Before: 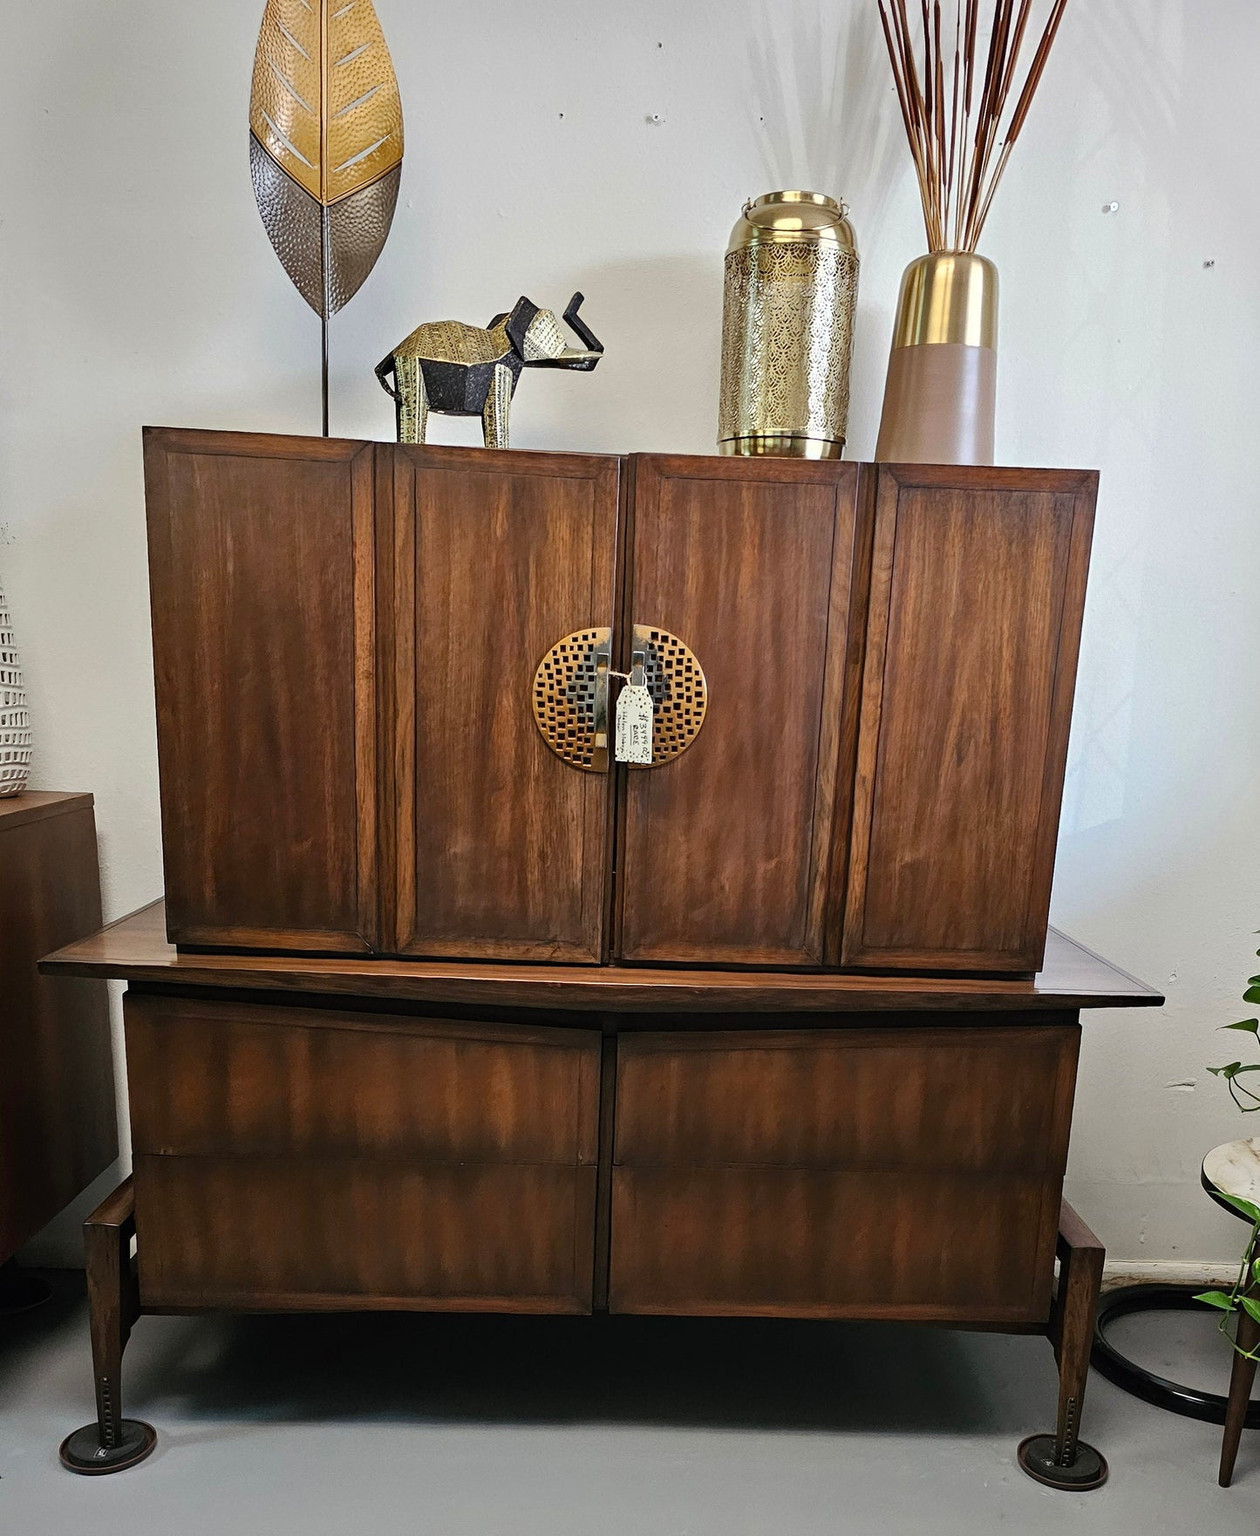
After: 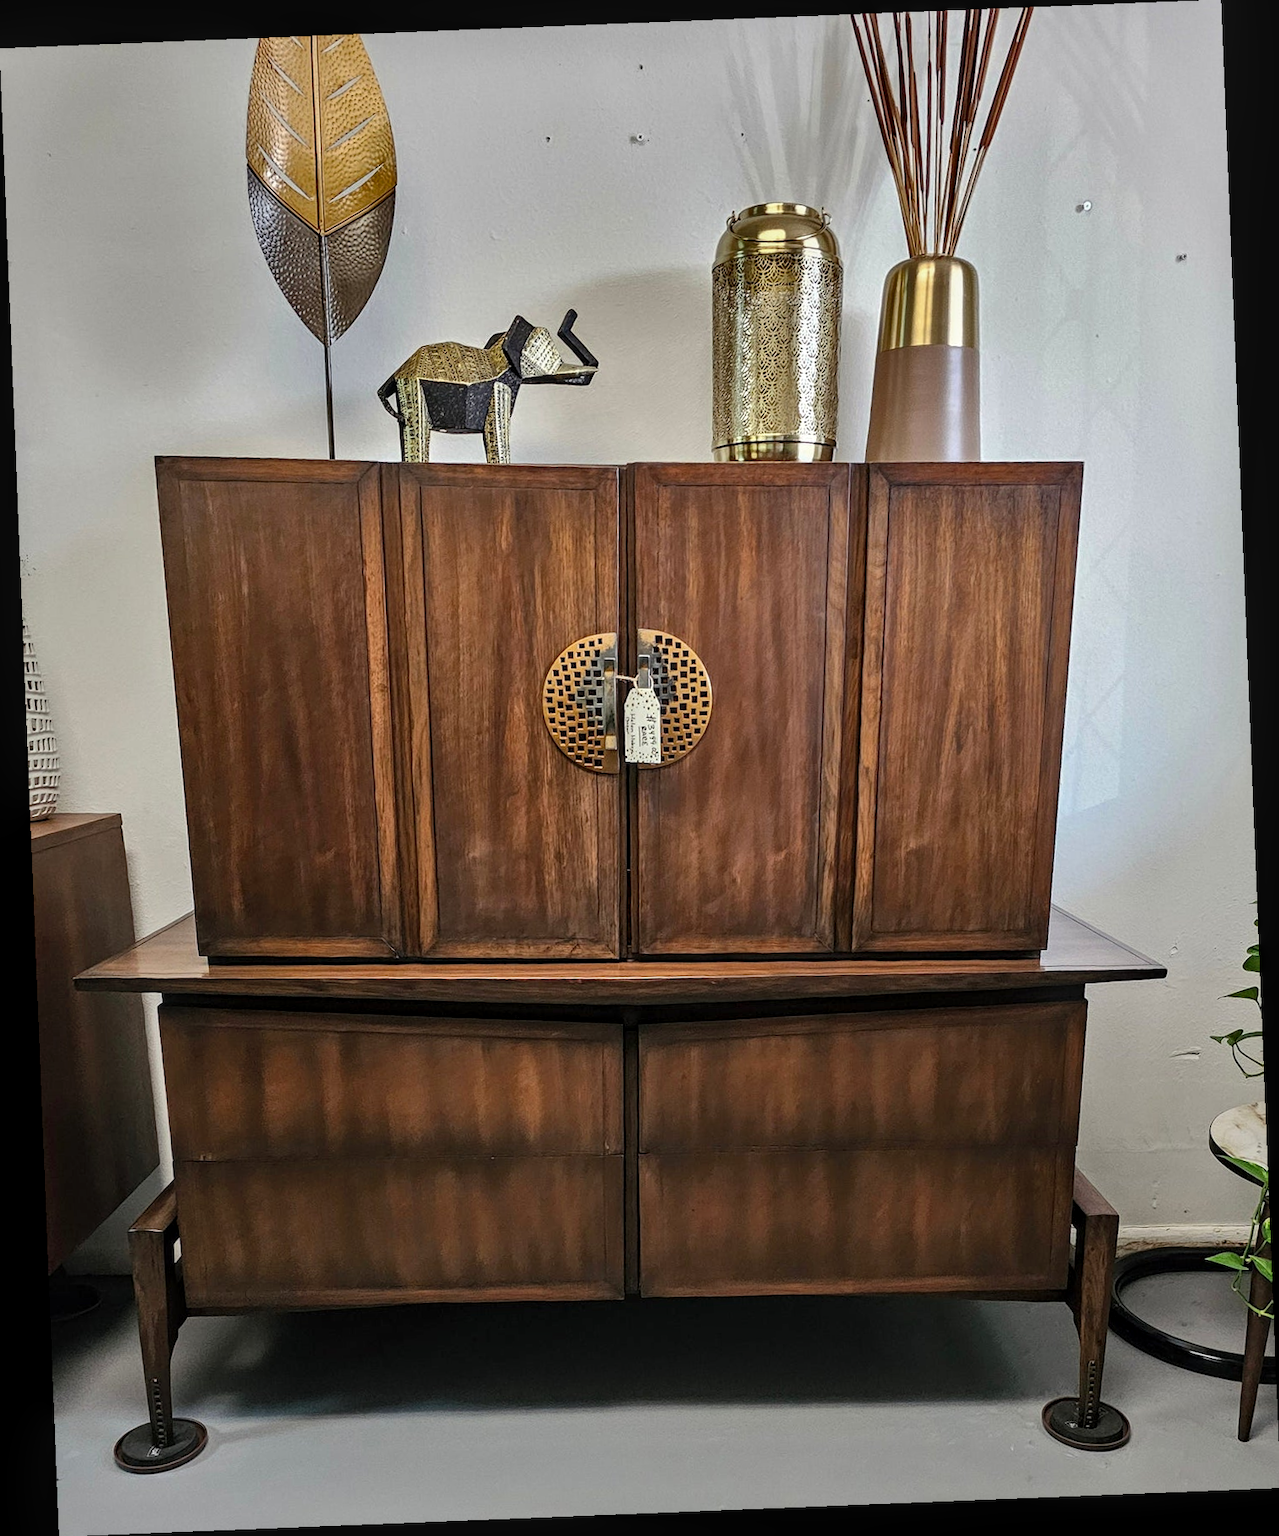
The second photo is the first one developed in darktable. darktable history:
local contrast: on, module defaults
shadows and highlights: shadows 30.63, highlights -63.22, shadows color adjustment 98%, highlights color adjustment 58.61%, soften with gaussian
exposure: compensate highlight preservation false
rotate and perspective: rotation -2.29°, automatic cropping off
